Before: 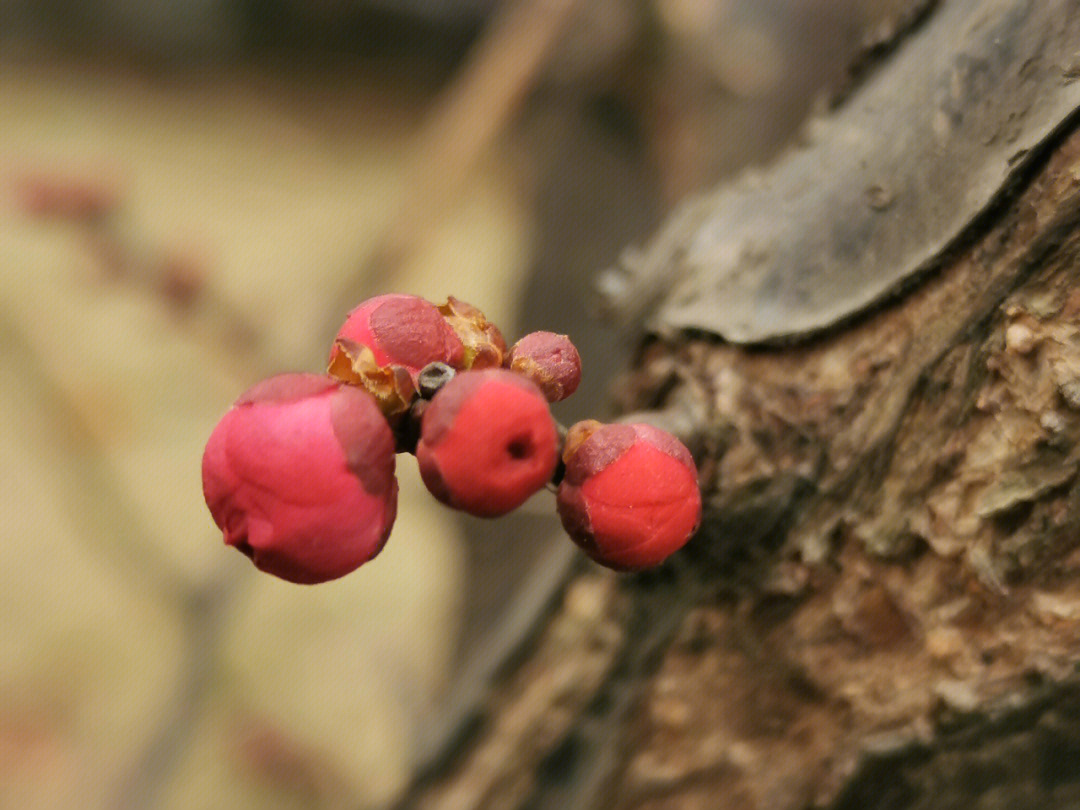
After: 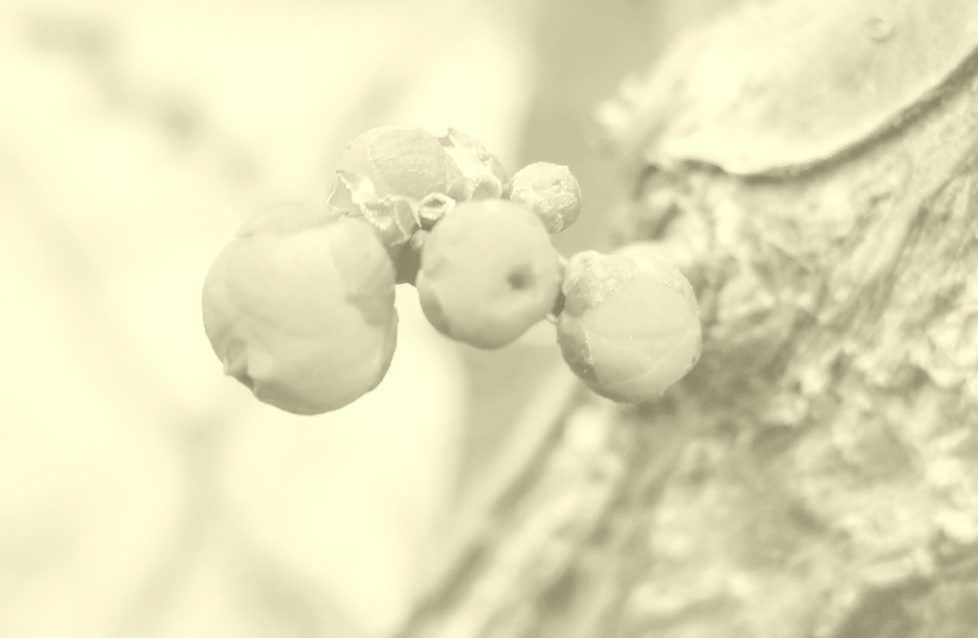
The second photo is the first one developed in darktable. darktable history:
filmic rgb: black relative exposure -7.65 EV, white relative exposure 4.56 EV, hardness 3.61
color zones: curves: ch1 [(0, 0.831) (0.08, 0.771) (0.157, 0.268) (0.241, 0.207) (0.562, -0.005) (0.714, -0.013) (0.876, 0.01) (1, 0.831)]
colorize: hue 43.2°, saturation 40%, version 1
exposure: black level correction 0, exposure 1.2 EV, compensate exposure bias true, compensate highlight preservation false
crop: top 20.916%, right 9.437%, bottom 0.316%
white balance: red 1.08, blue 0.791
local contrast: on, module defaults
